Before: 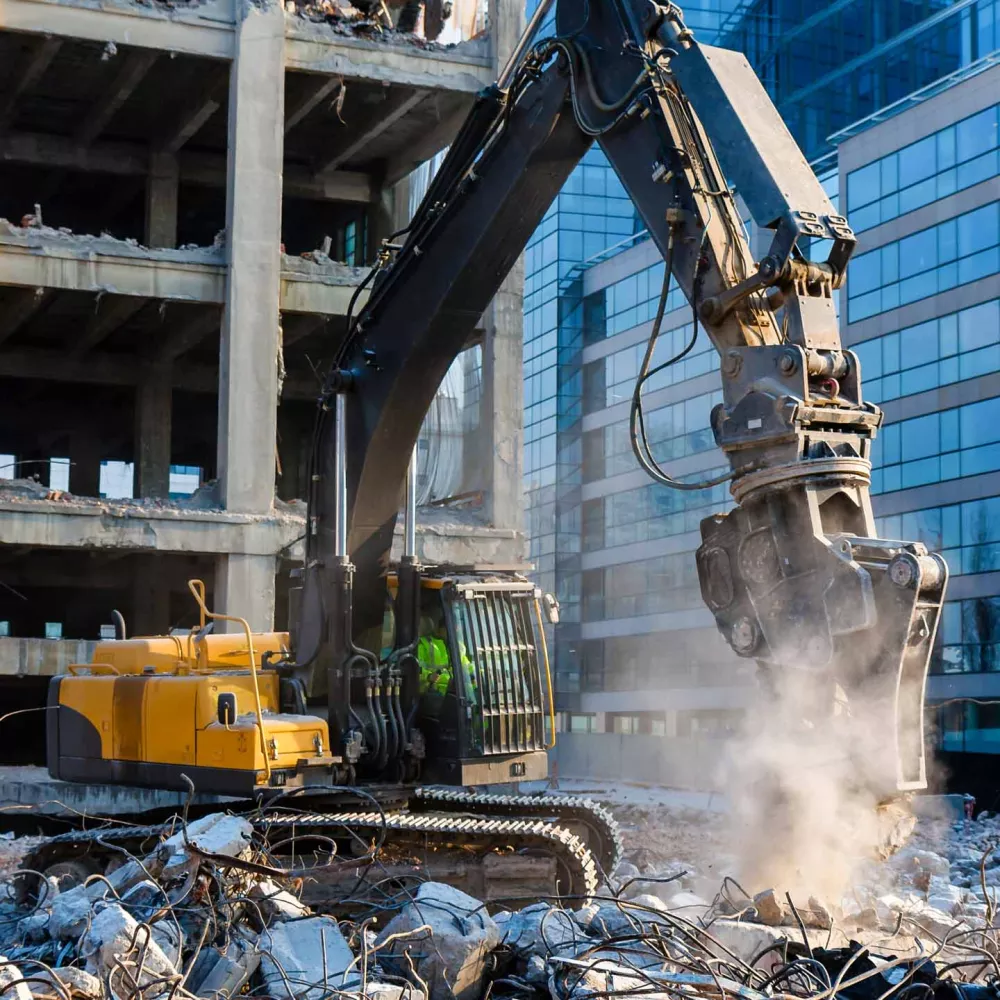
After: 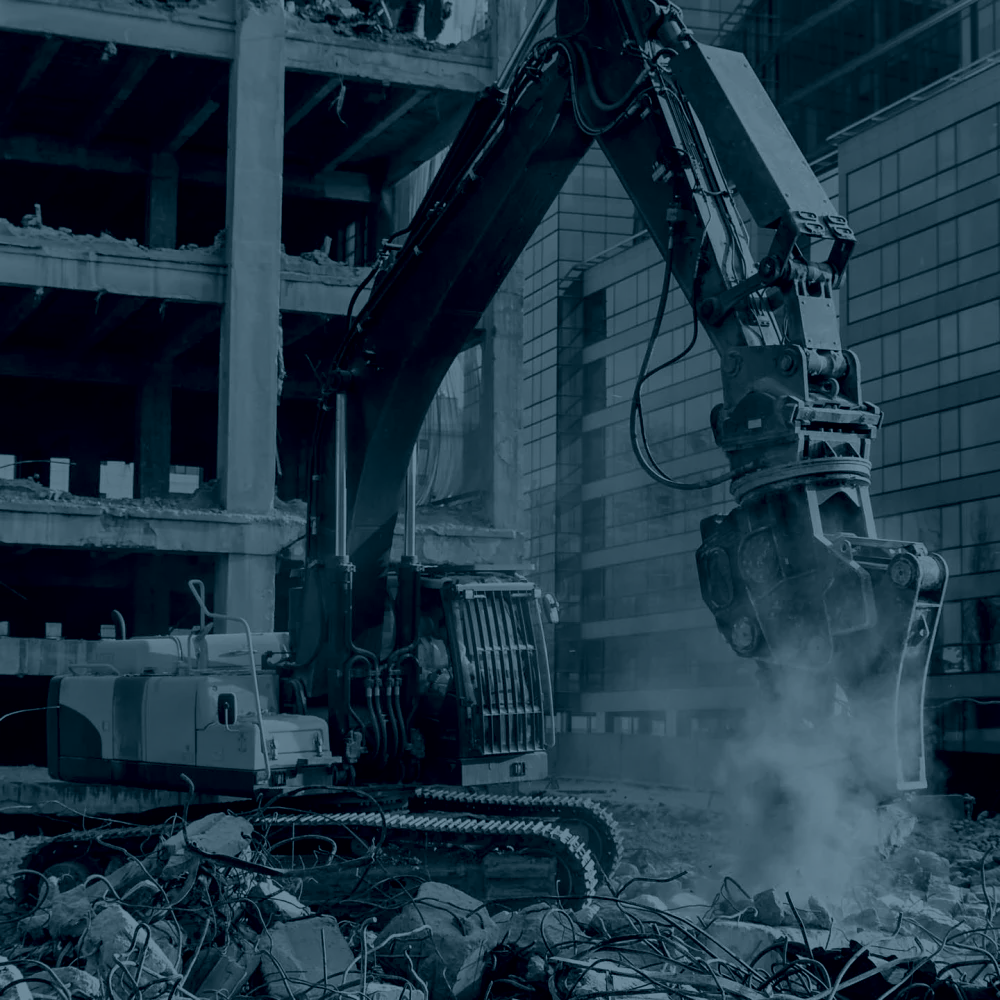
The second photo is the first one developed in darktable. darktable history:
colorize: hue 194.4°, saturation 29%, source mix 61.75%, lightness 3.98%, version 1
shadows and highlights: white point adjustment 0.1, highlights -70, soften with gaussian
white balance: red 1.123, blue 0.83
